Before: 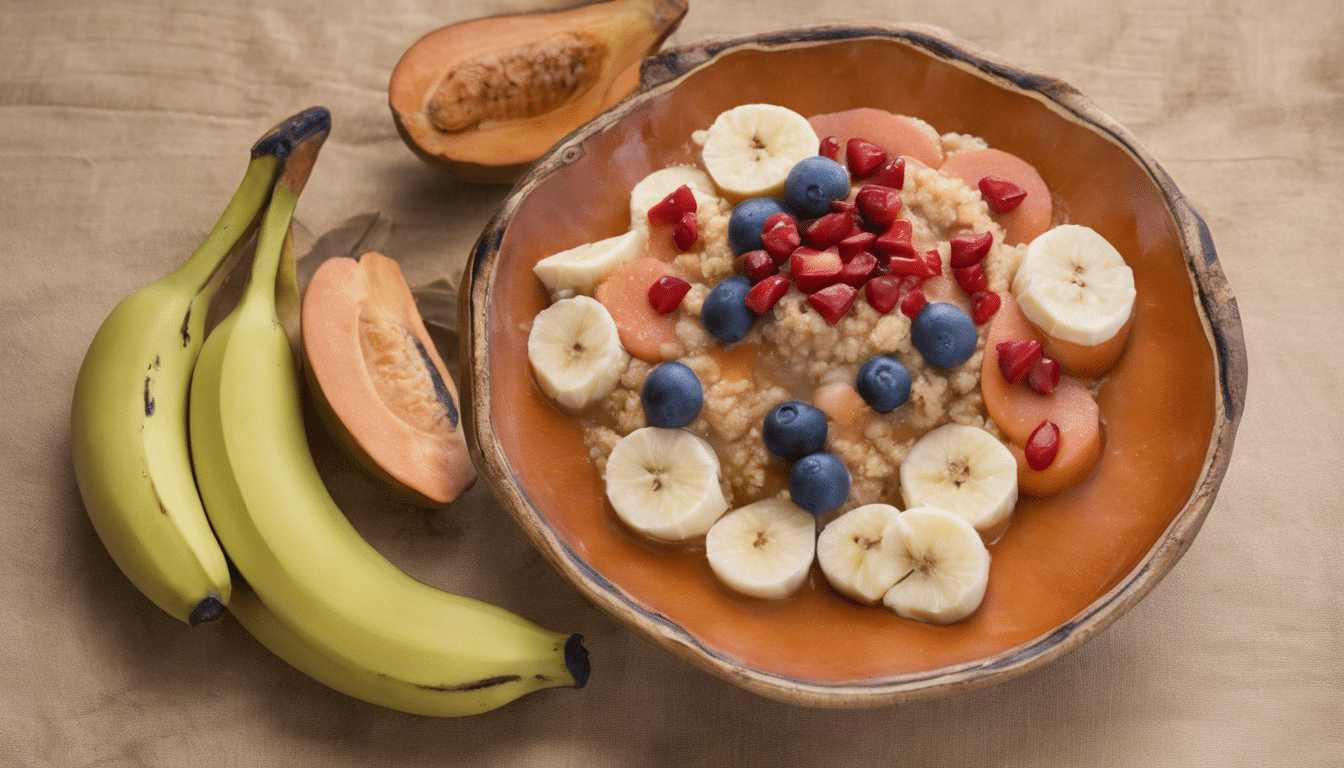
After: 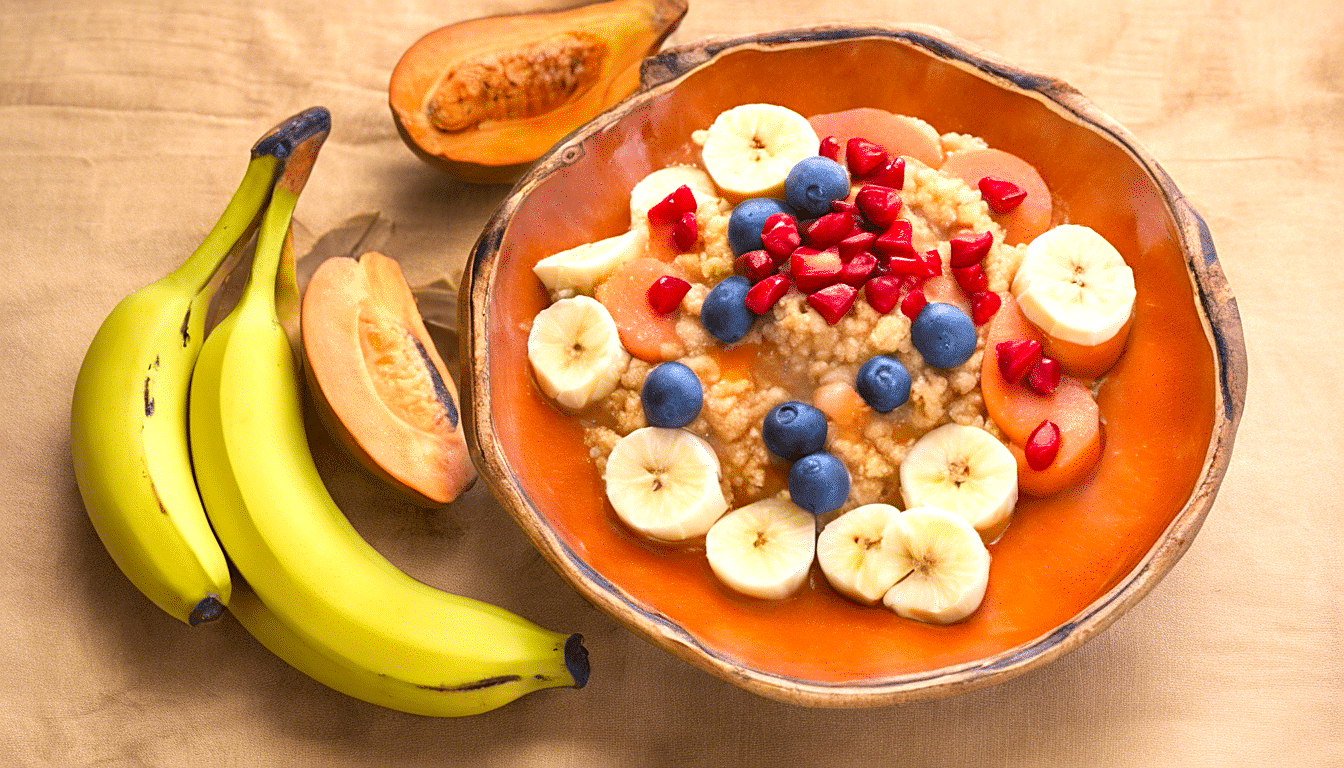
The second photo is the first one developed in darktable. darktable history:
shadows and highlights: radius 93.07, shadows -14.46, white point adjustment 0.23, highlights 31.48, compress 48.23%, highlights color adjustment 52.79%, soften with gaussian
contrast brightness saturation: saturation 0.5
sharpen: on, module defaults
exposure: black level correction 0, exposure 0.7 EV, compensate exposure bias true, compensate highlight preservation false
